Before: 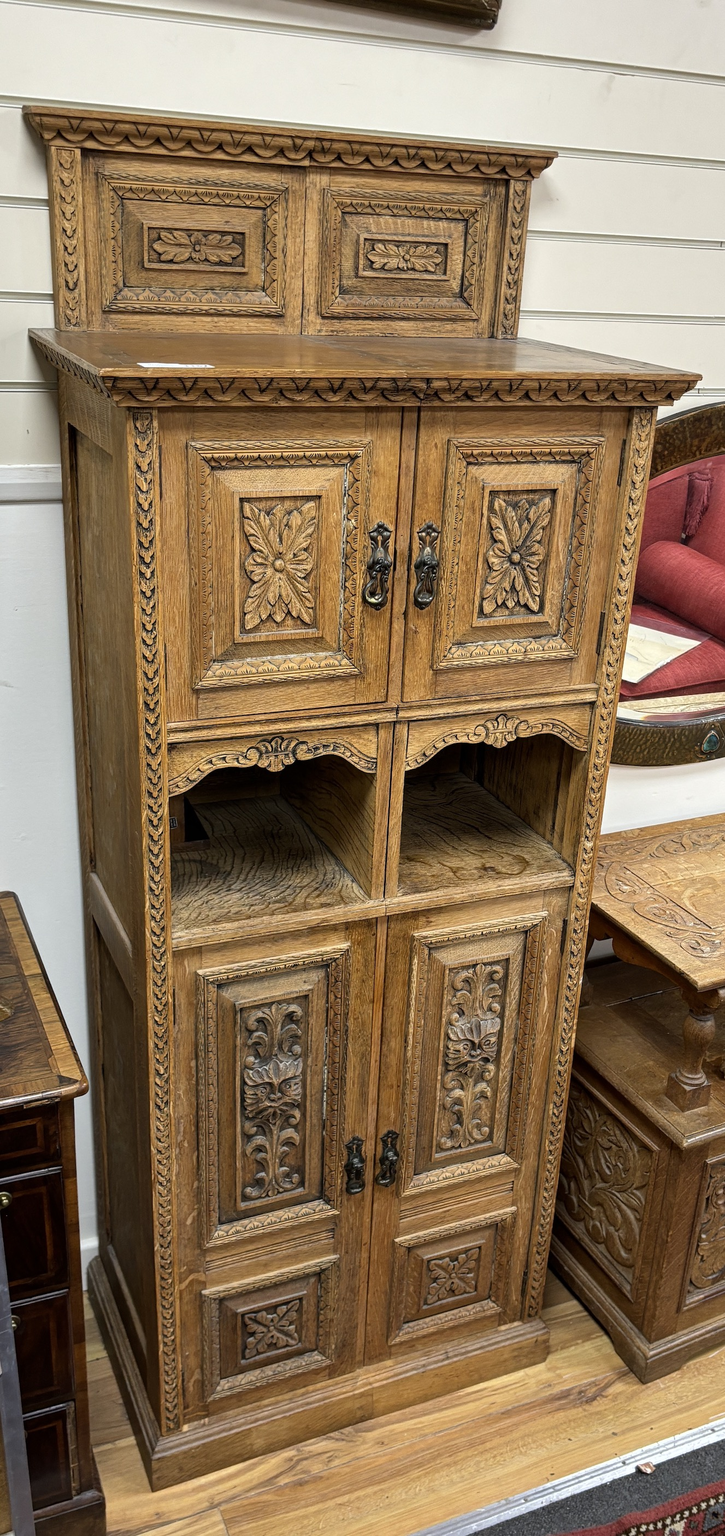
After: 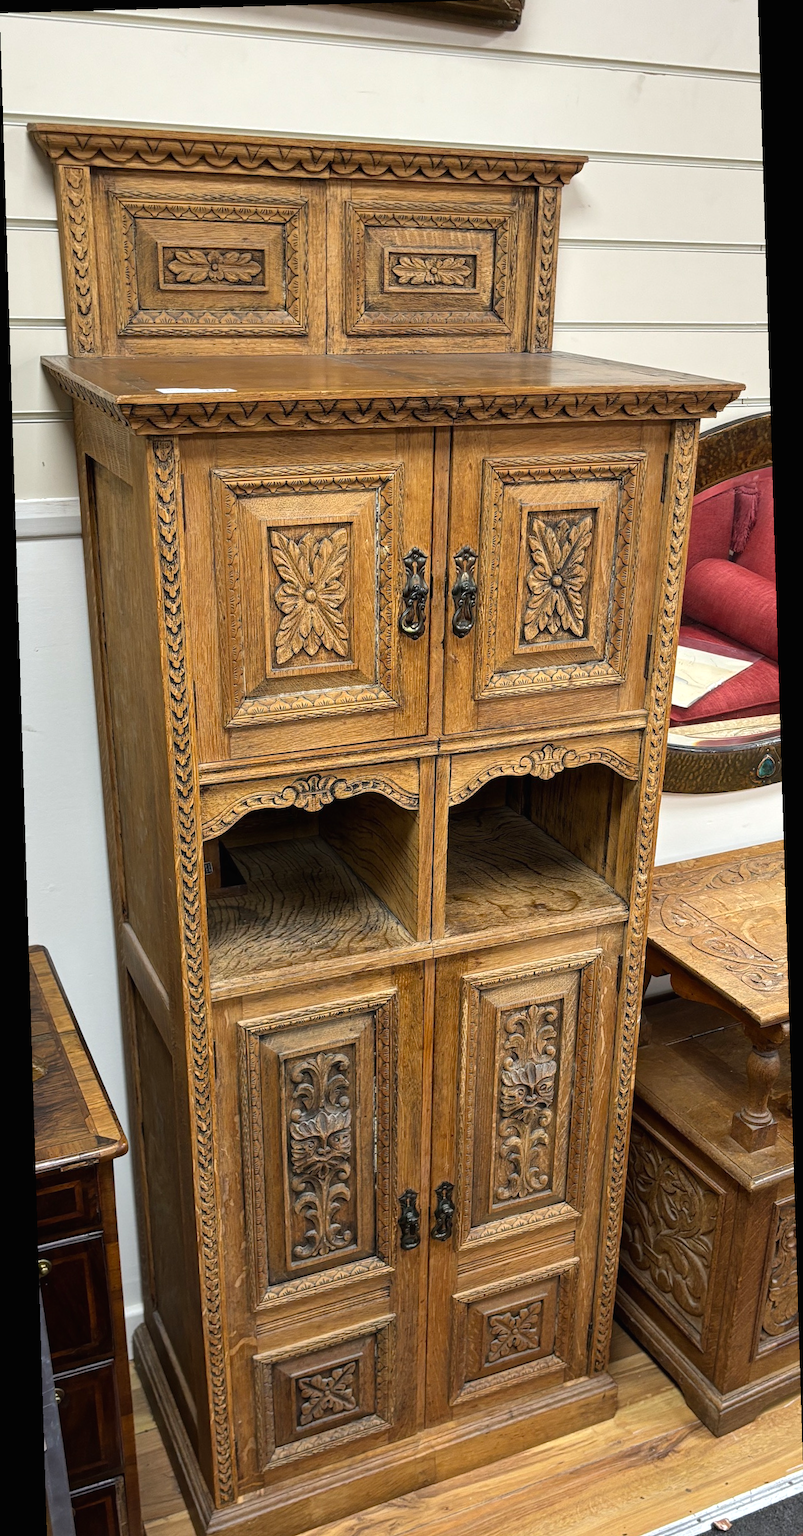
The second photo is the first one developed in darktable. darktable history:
exposure: black level correction -0.001, exposure 0.08 EV, compensate highlight preservation false
crop: top 0.448%, right 0.264%, bottom 5.045%
white balance: red 1, blue 1
rotate and perspective: rotation -1.77°, lens shift (horizontal) 0.004, automatic cropping off
tone equalizer: on, module defaults
